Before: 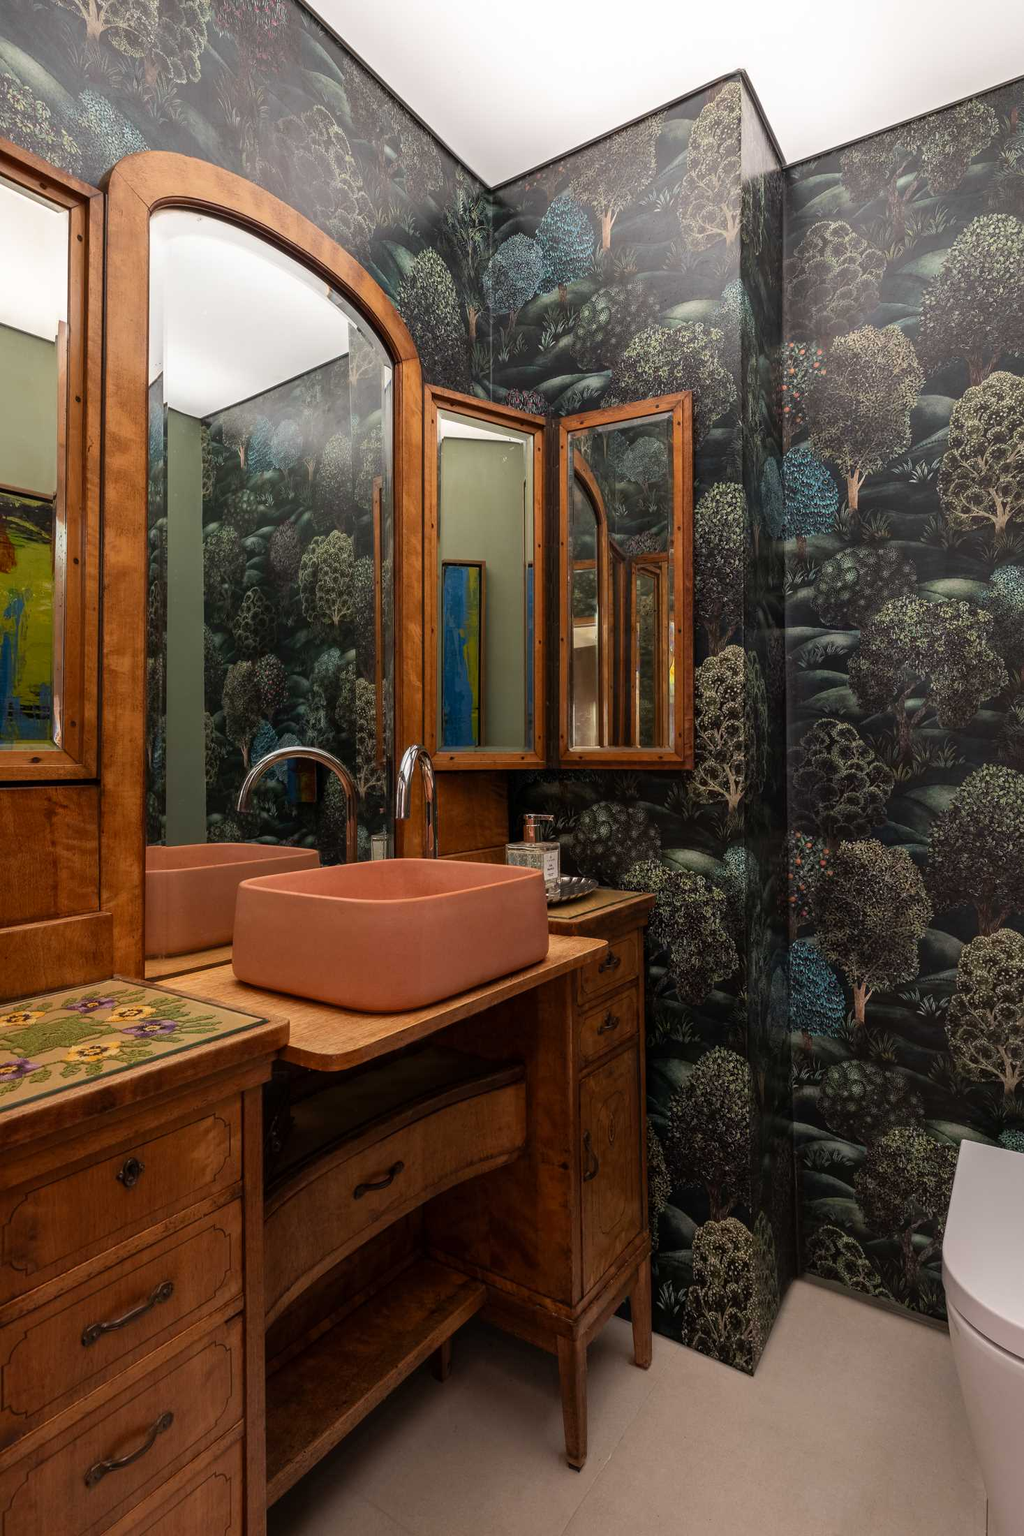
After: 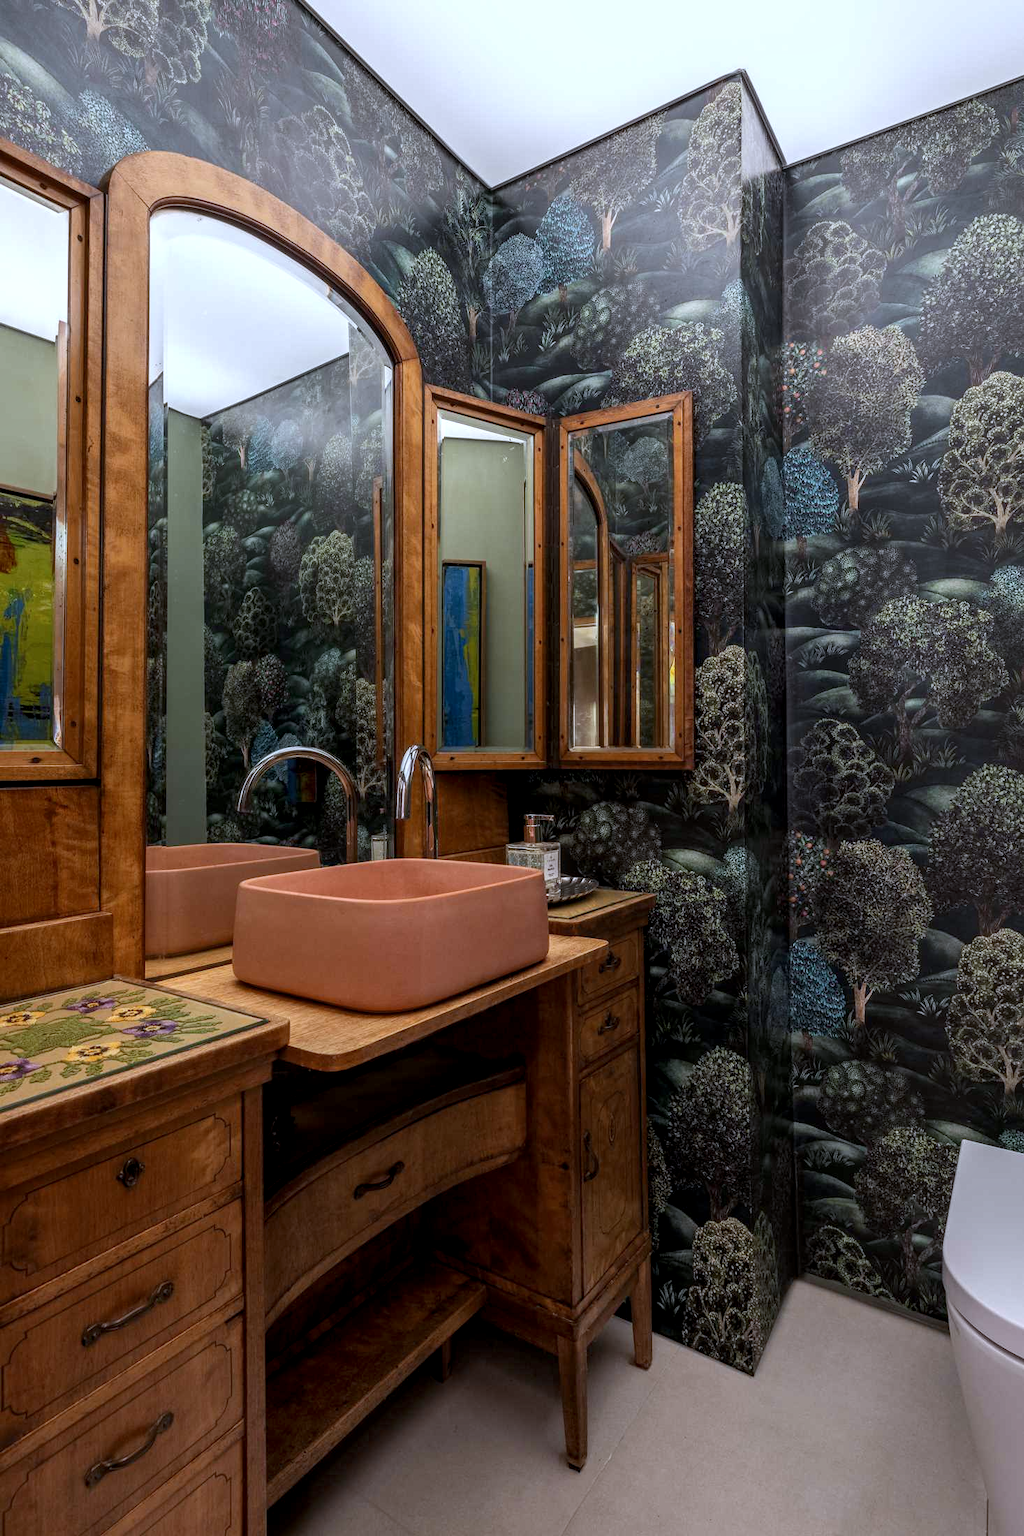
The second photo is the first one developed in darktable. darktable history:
local contrast: detail 130%
white balance: red 0.926, green 1.003, blue 1.133
